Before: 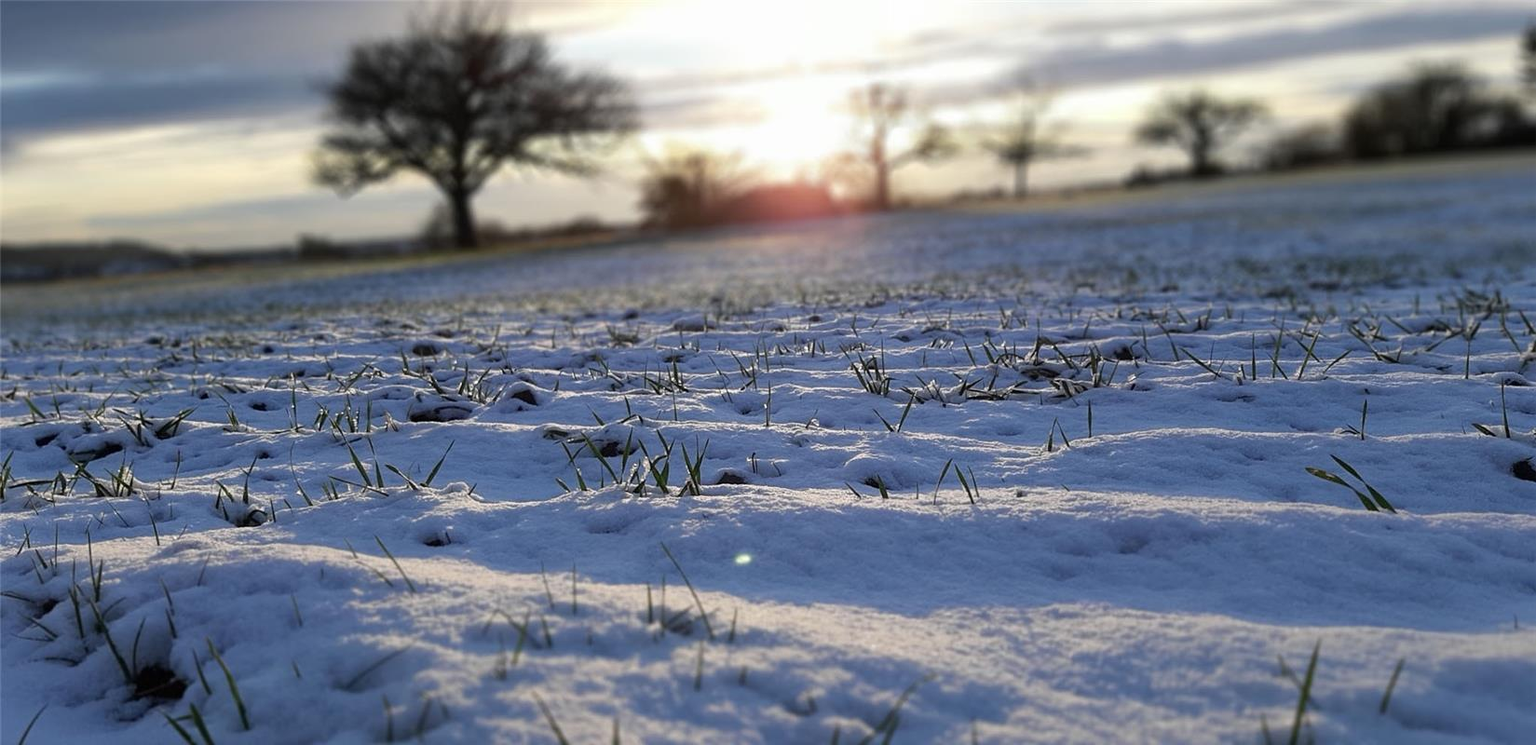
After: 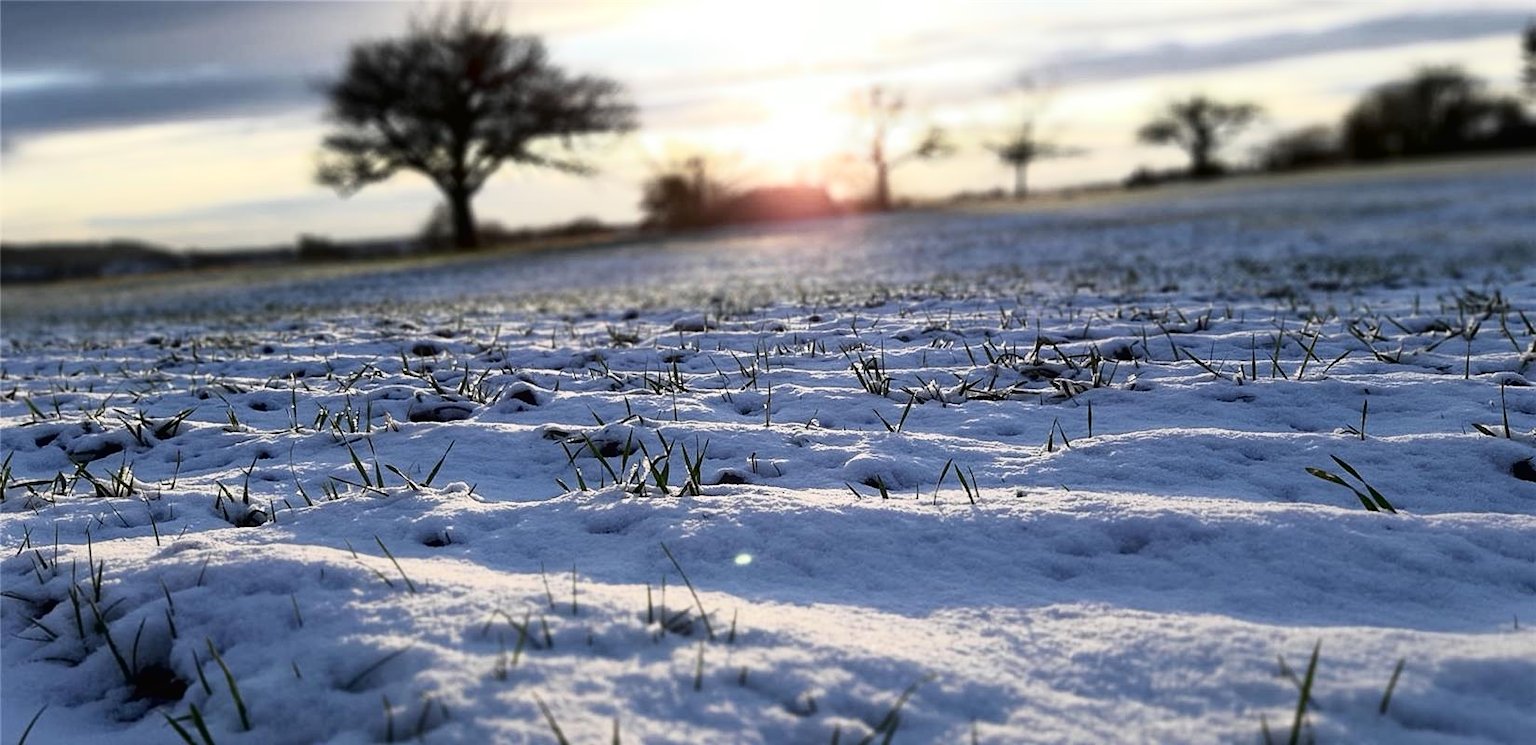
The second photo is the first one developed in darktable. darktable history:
tone curve: curves: ch0 [(0.016, 0.011) (0.084, 0.026) (0.469, 0.508) (0.721, 0.862) (1, 1)], color space Lab, independent channels
tone equalizer: edges refinement/feathering 500, mask exposure compensation -1.57 EV, preserve details no
